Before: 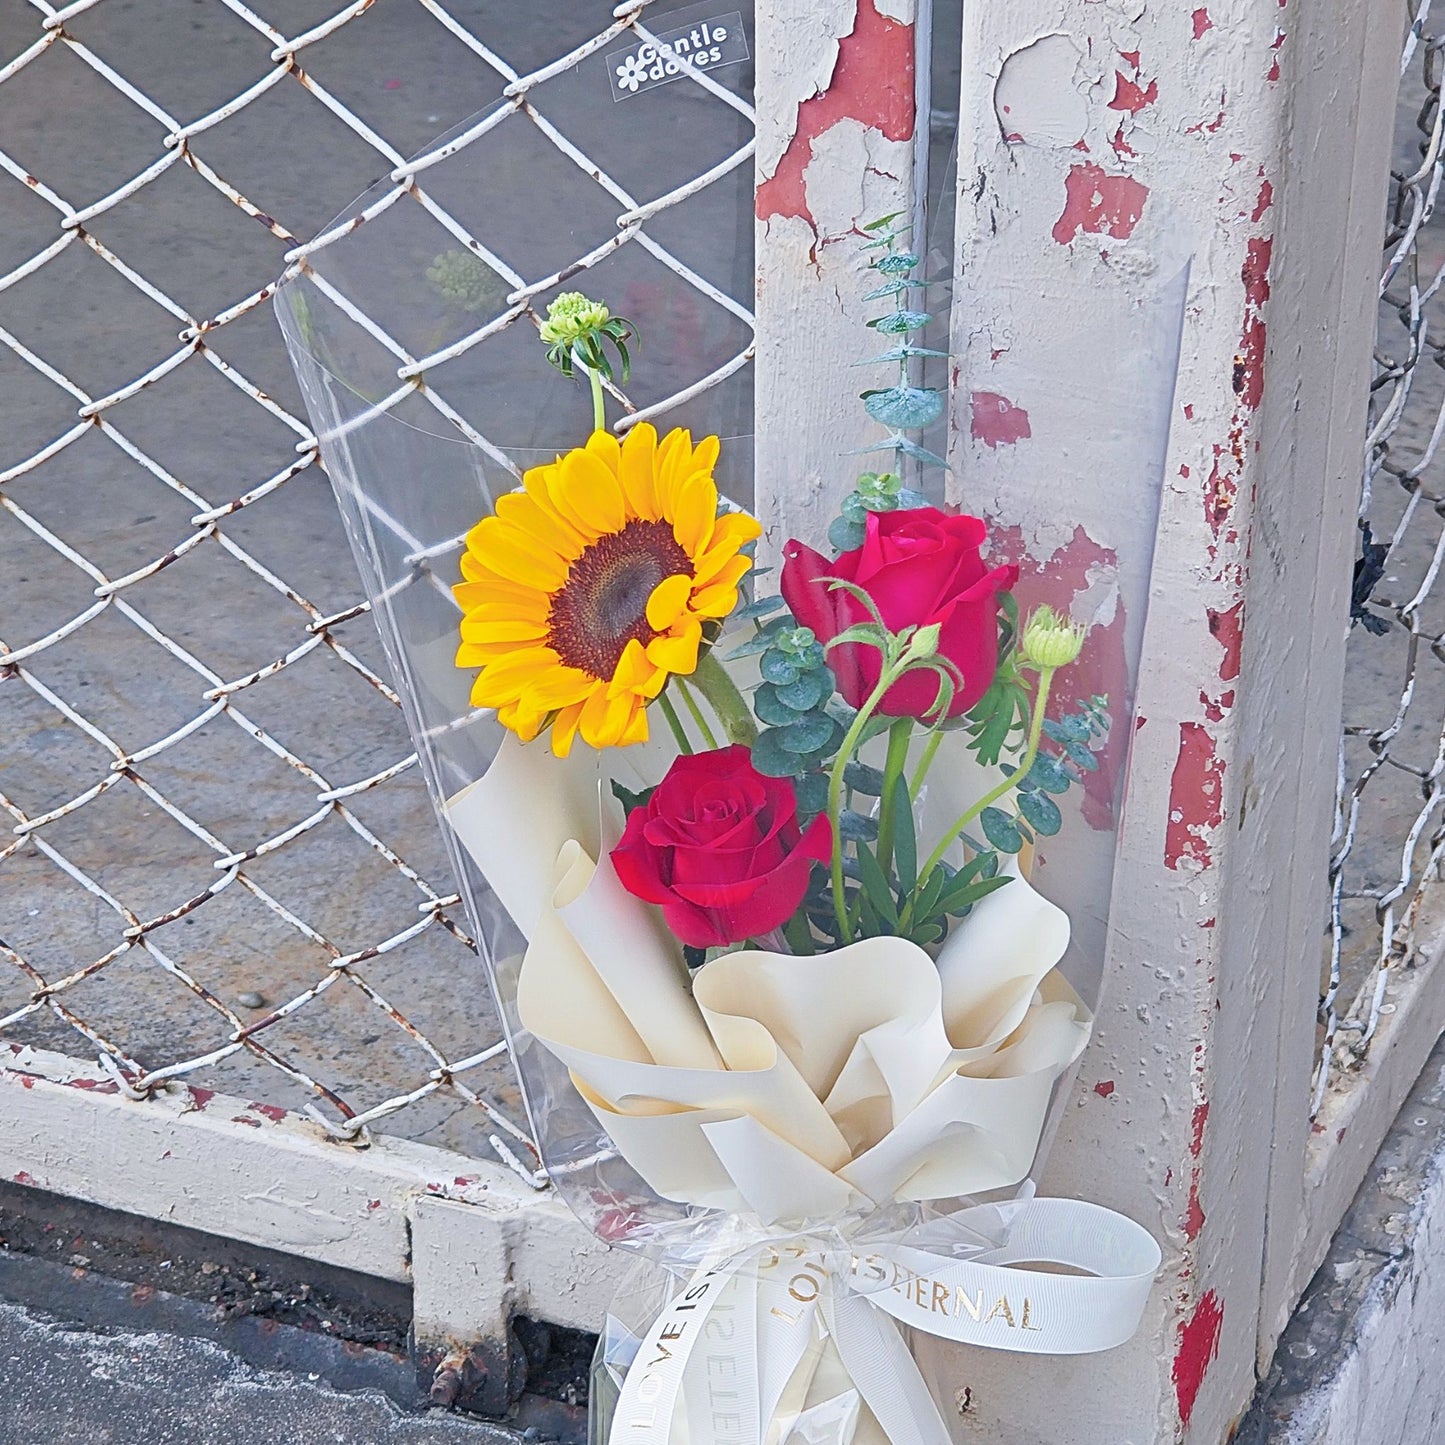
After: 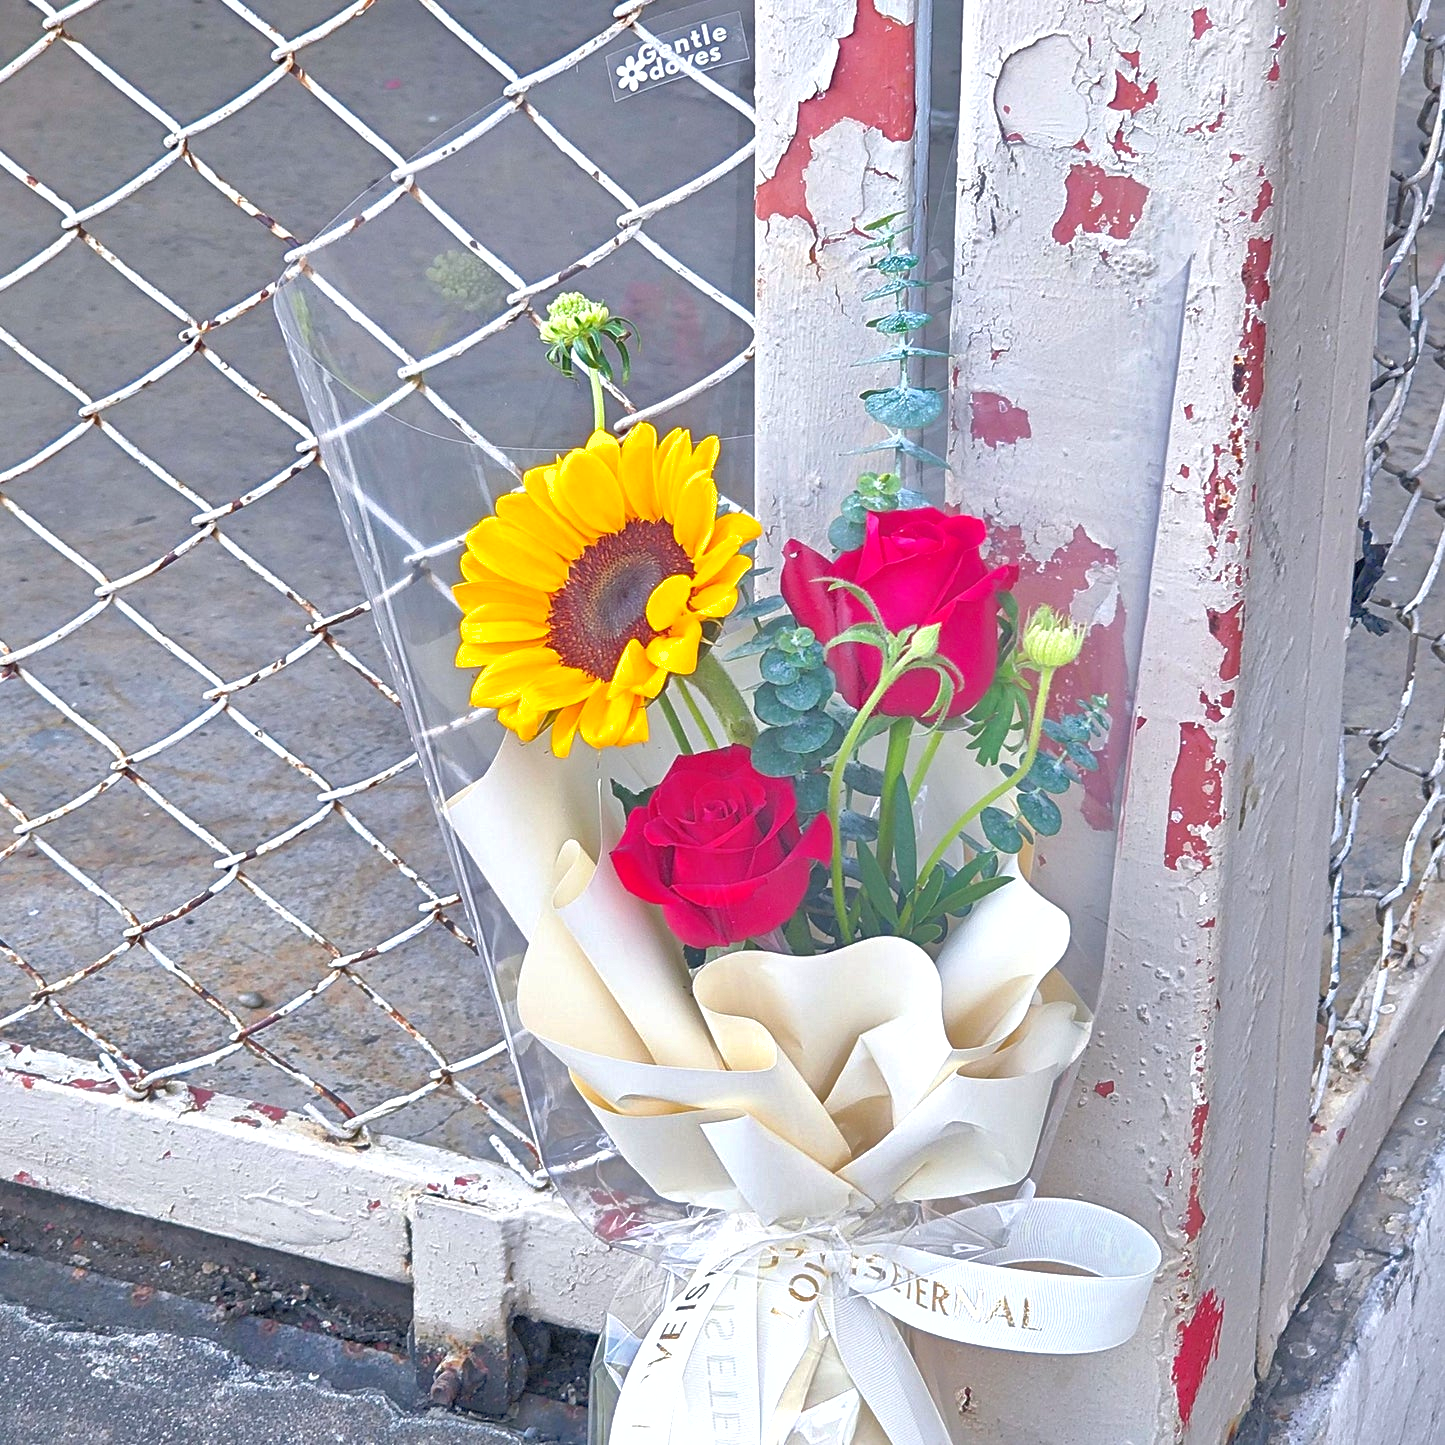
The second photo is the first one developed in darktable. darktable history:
shadows and highlights: on, module defaults
exposure: black level correction 0.001, exposure 0.499 EV, compensate highlight preservation false
